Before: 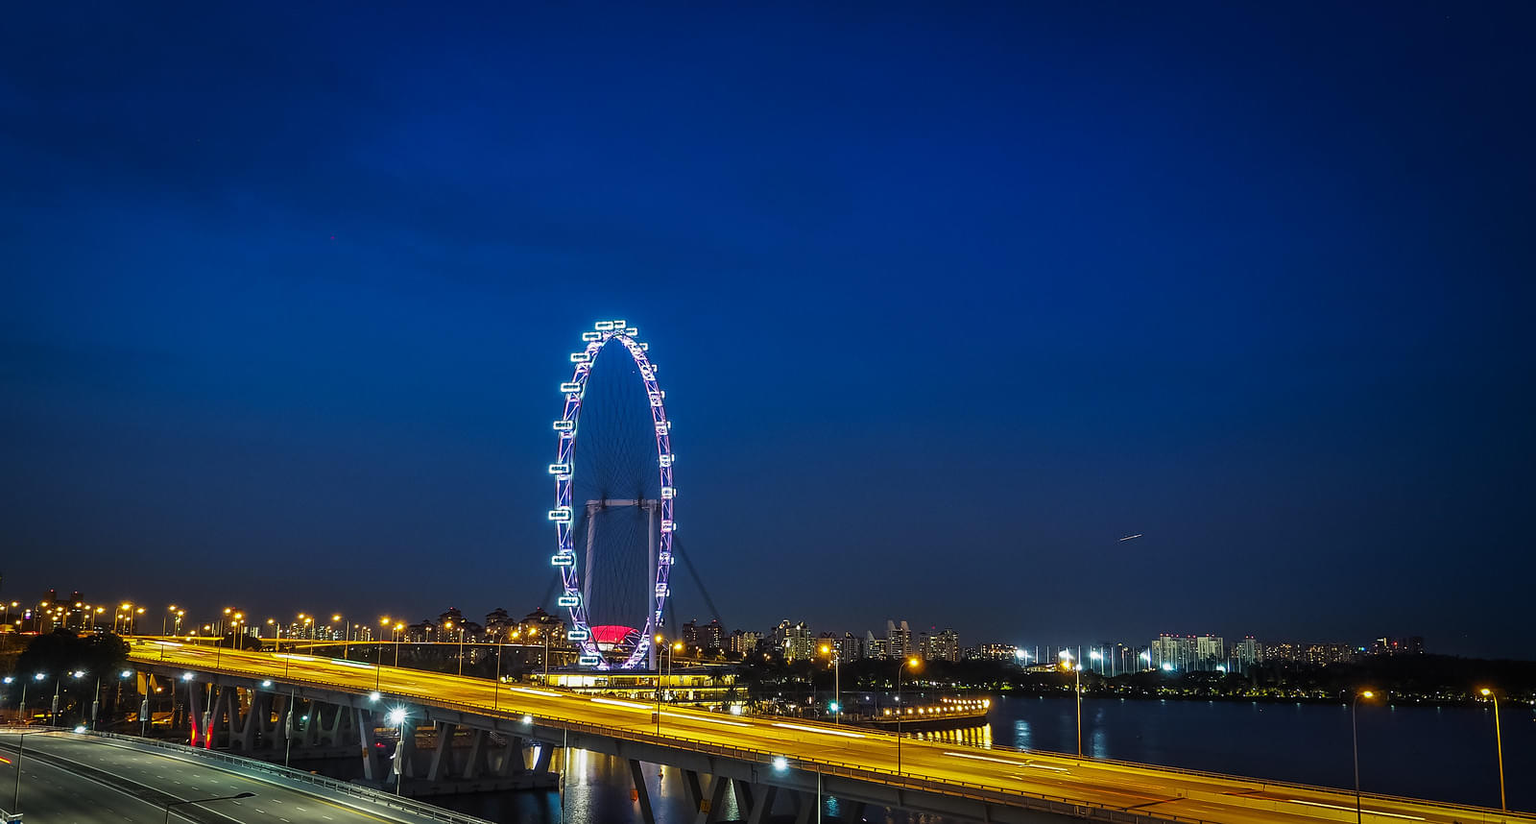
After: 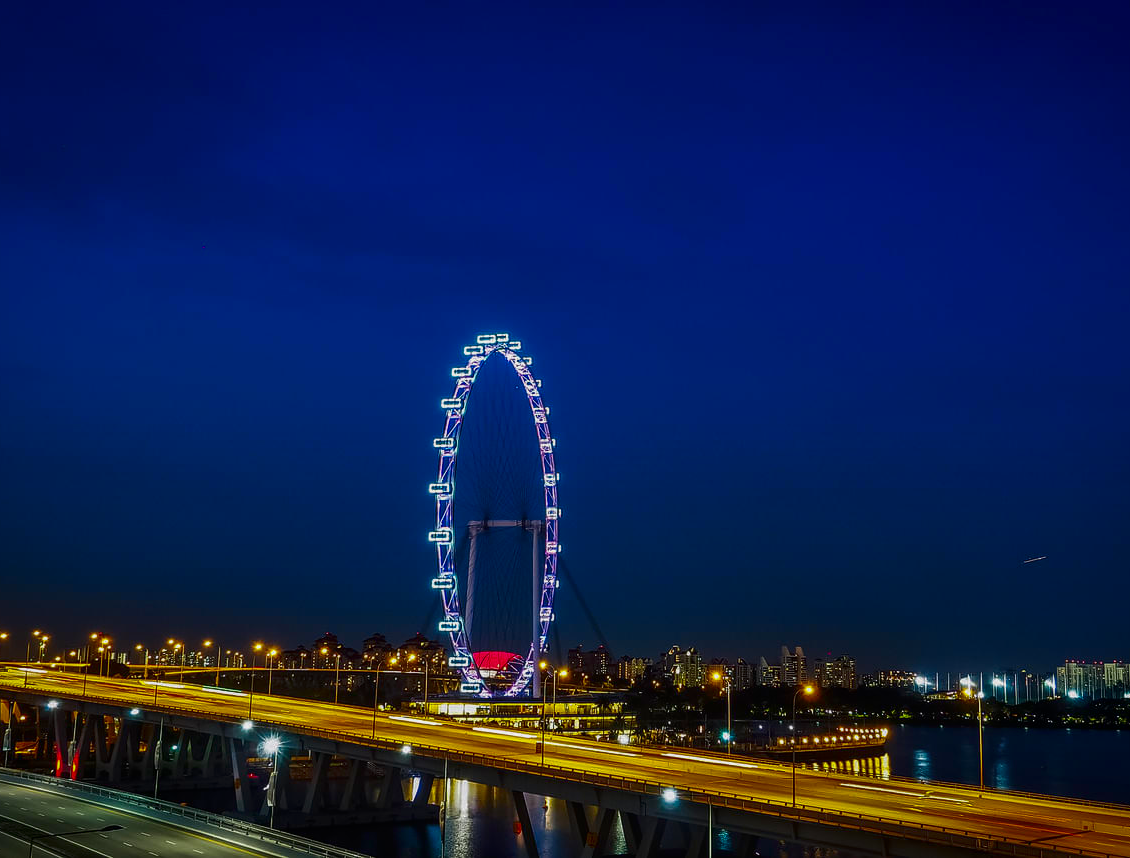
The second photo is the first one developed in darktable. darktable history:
crop and rotate: left 8.941%, right 20.373%
local contrast: detail 110%
contrast brightness saturation: brightness -0.251, saturation 0.203
